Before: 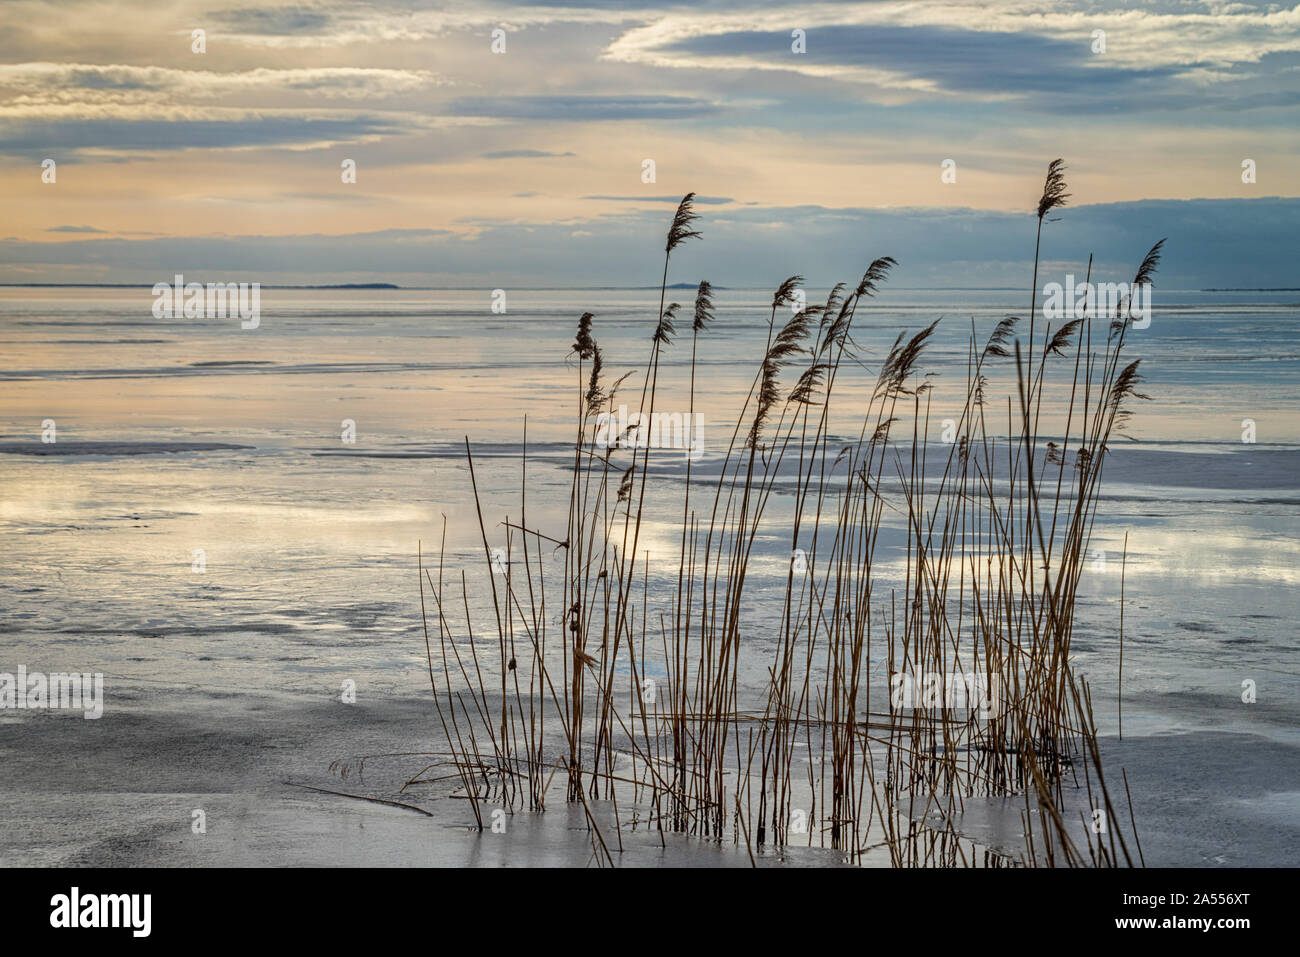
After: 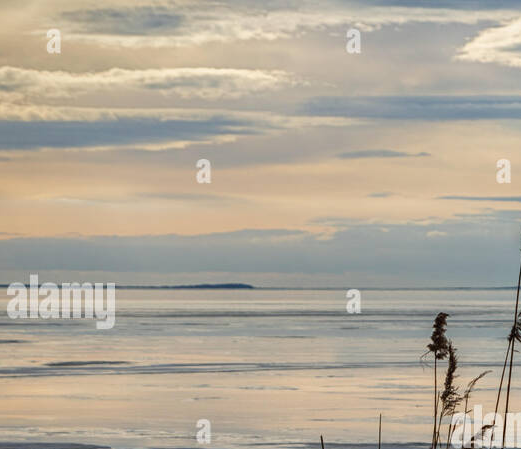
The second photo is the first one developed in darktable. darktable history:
crop and rotate: left 11.185%, top 0.076%, right 48.695%, bottom 52.978%
